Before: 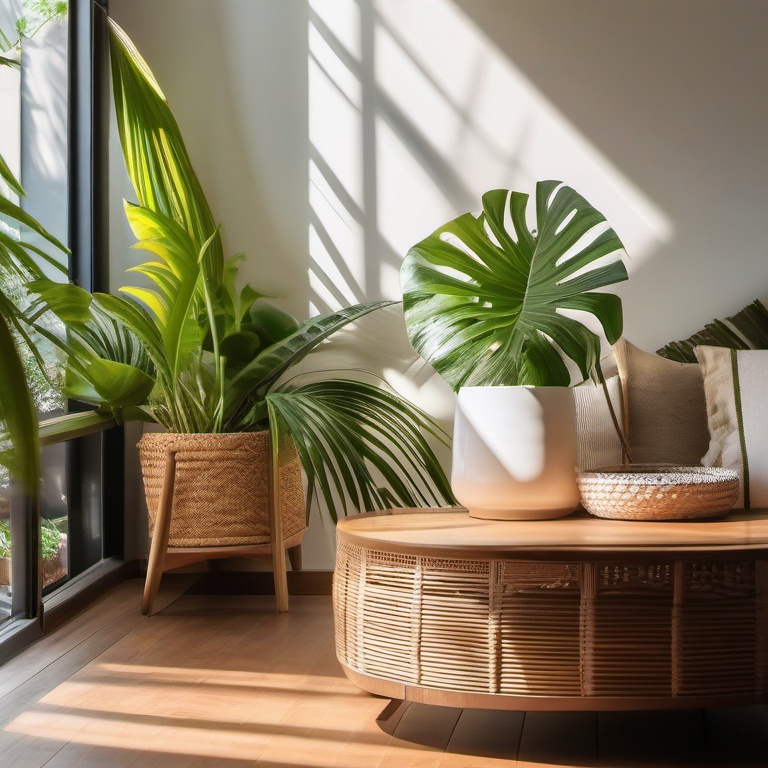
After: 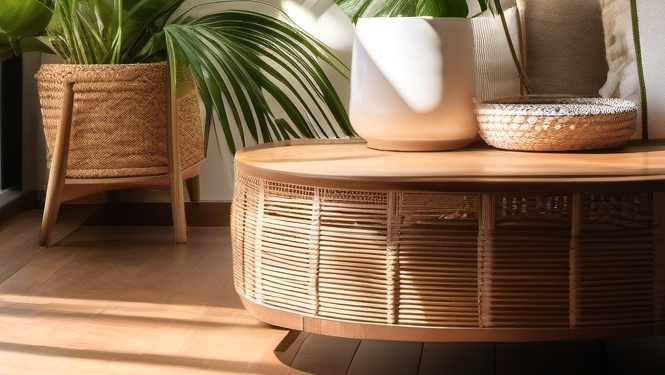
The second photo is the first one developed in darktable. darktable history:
shadows and highlights: shadows -12.5, white point adjustment 4, highlights 28.33
crop and rotate: left 13.306%, top 48.129%, bottom 2.928%
